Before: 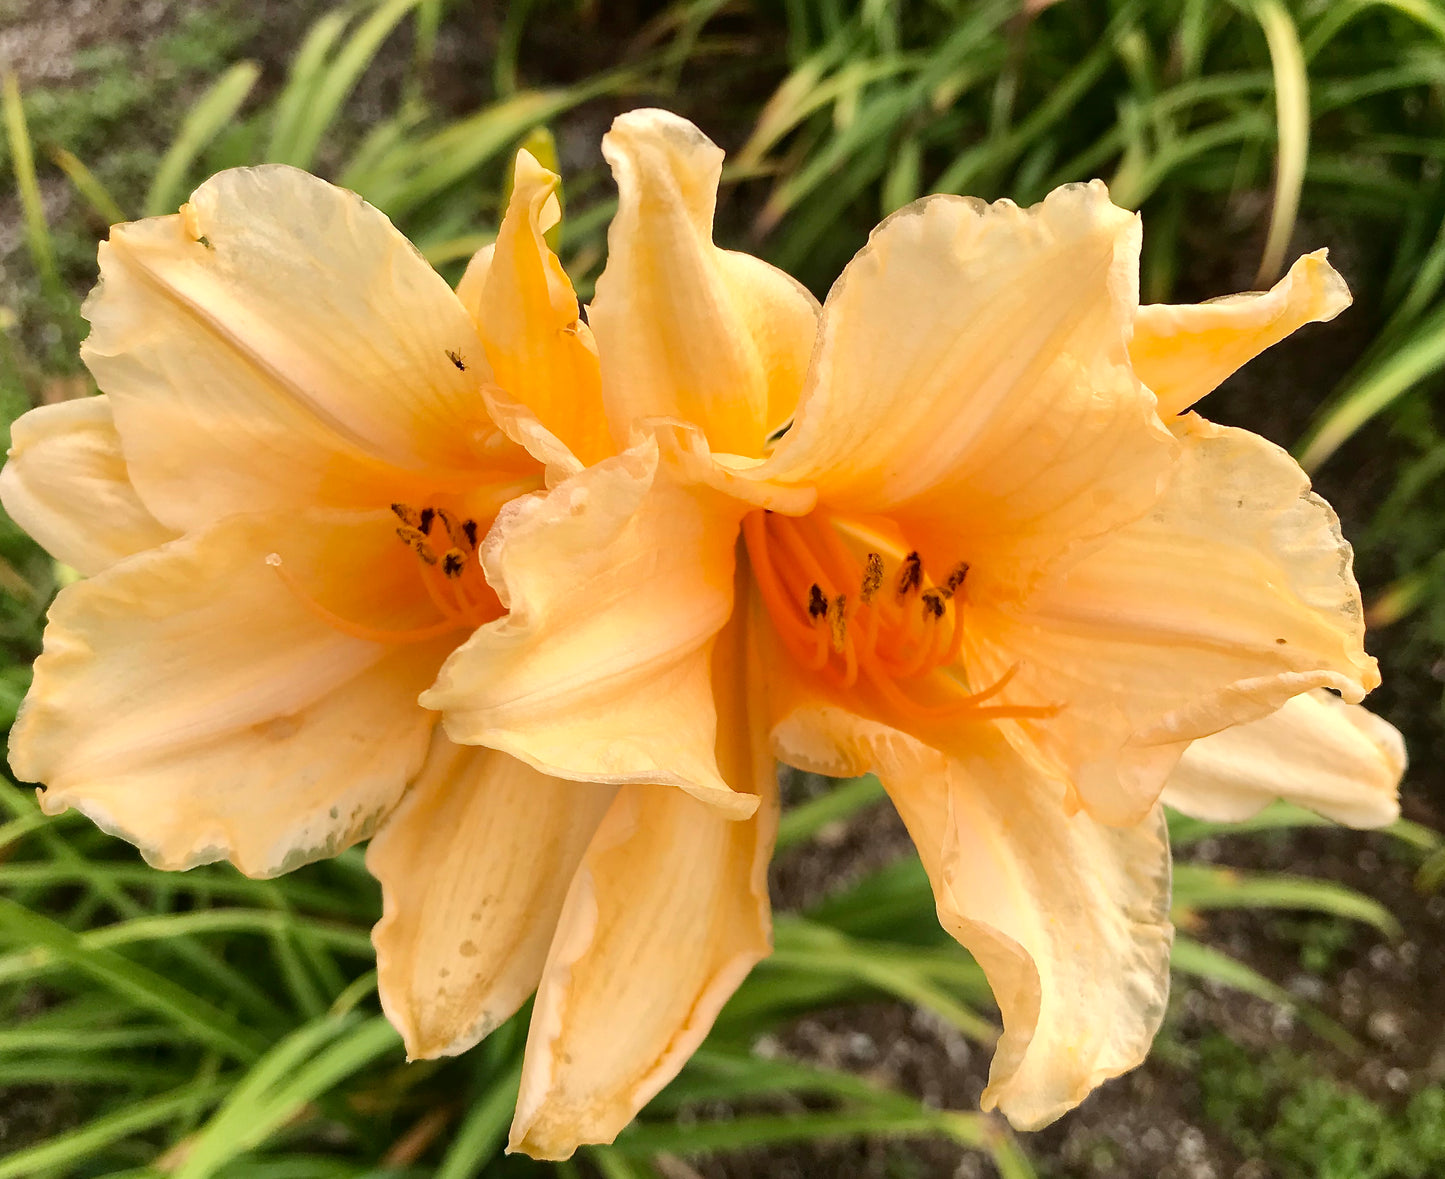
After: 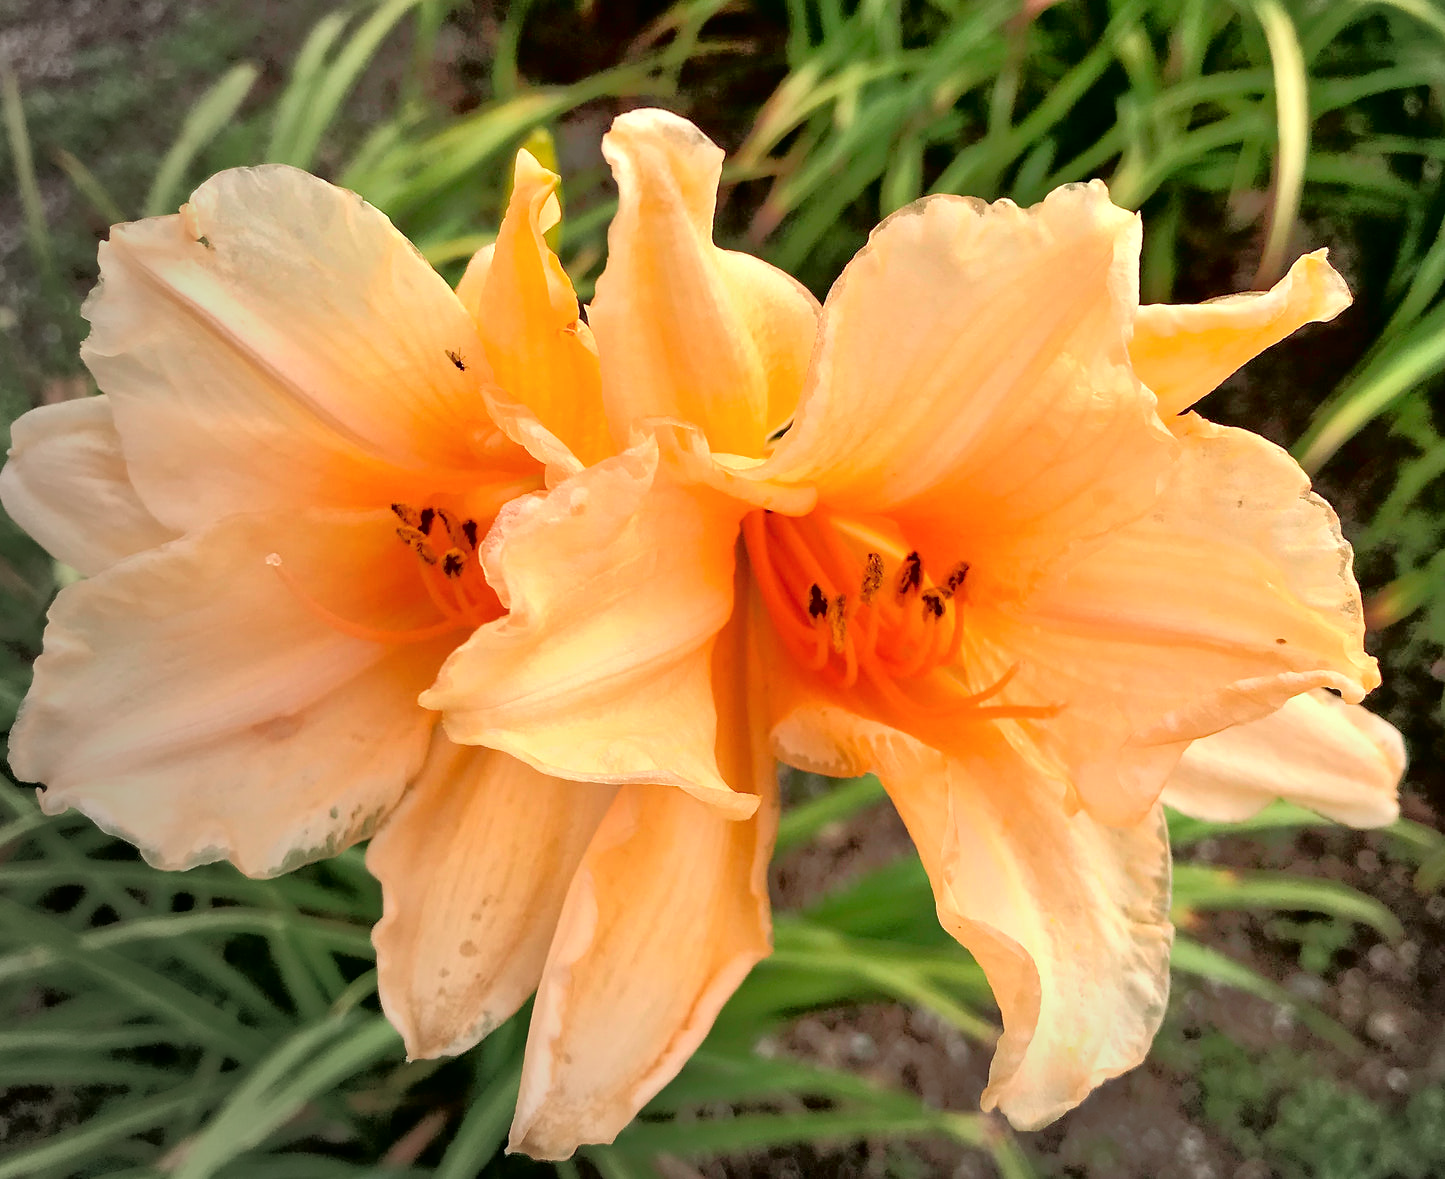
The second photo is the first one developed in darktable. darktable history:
vignetting: fall-off start 73.57%, center (0.22, -0.235)
tone curve: curves: ch0 [(0, 0) (0.126, 0.061) (0.362, 0.382) (0.498, 0.498) (0.706, 0.712) (1, 1)]; ch1 [(0, 0) (0.5, 0.497) (0.55, 0.578) (1, 1)]; ch2 [(0, 0) (0.44, 0.424) (0.489, 0.486) (0.537, 0.538) (1, 1)], color space Lab, independent channels, preserve colors none
tone equalizer: -8 EV -0.528 EV, -7 EV -0.319 EV, -6 EV -0.083 EV, -5 EV 0.413 EV, -4 EV 0.985 EV, -3 EV 0.791 EV, -2 EV -0.01 EV, -1 EV 0.14 EV, +0 EV -0.012 EV, smoothing 1
